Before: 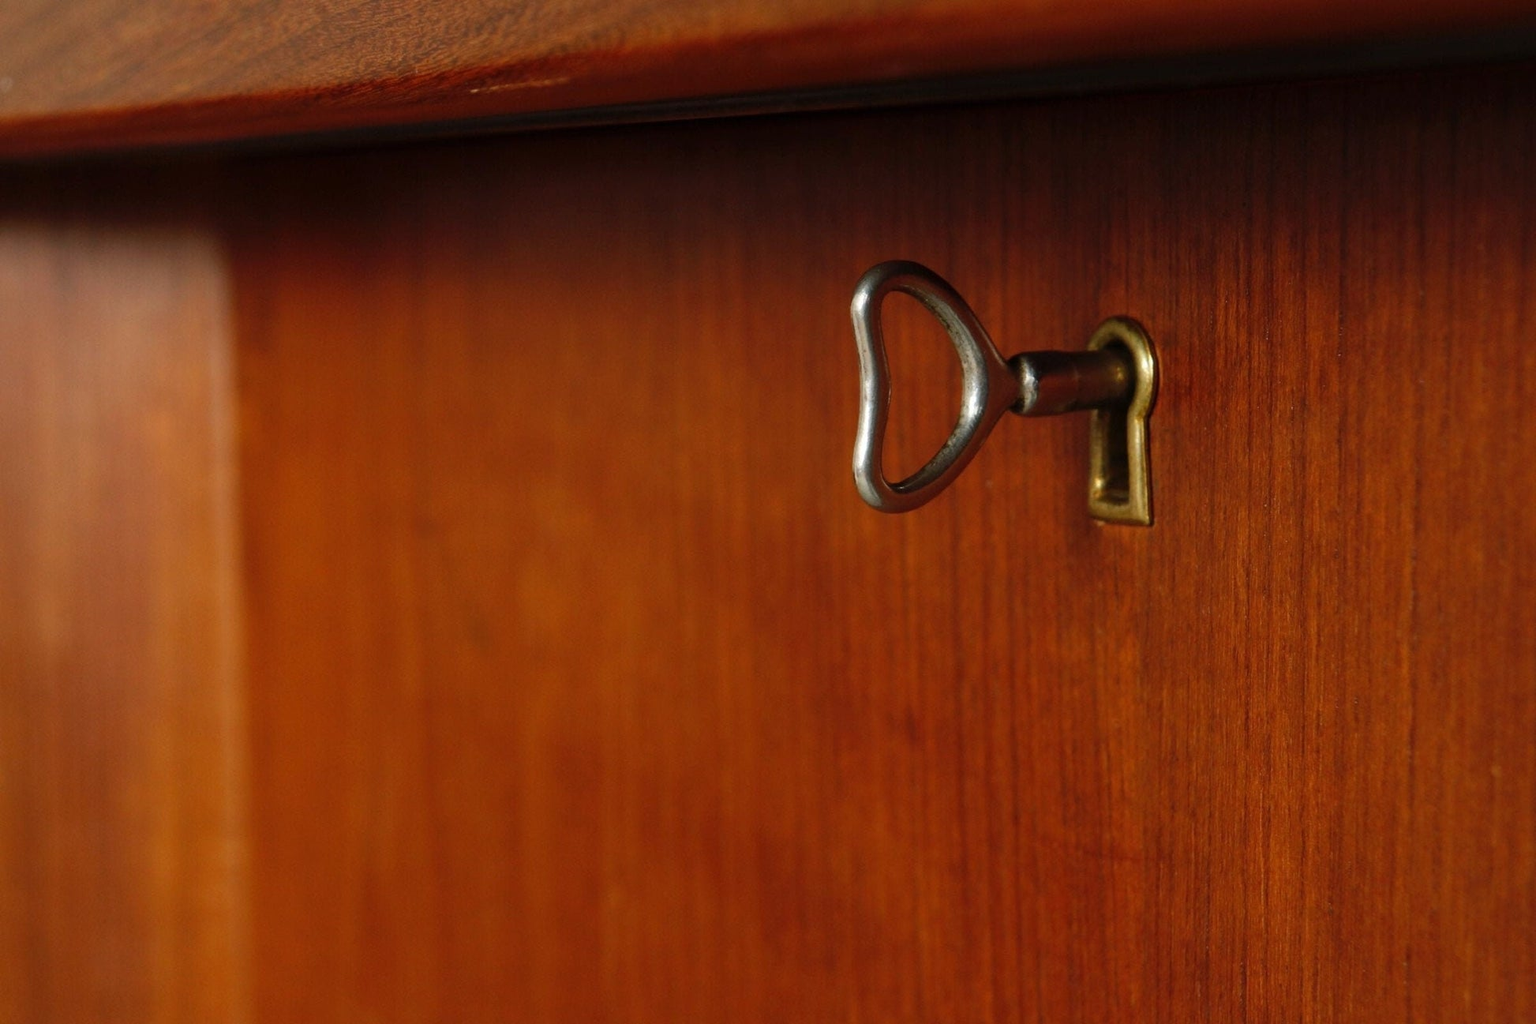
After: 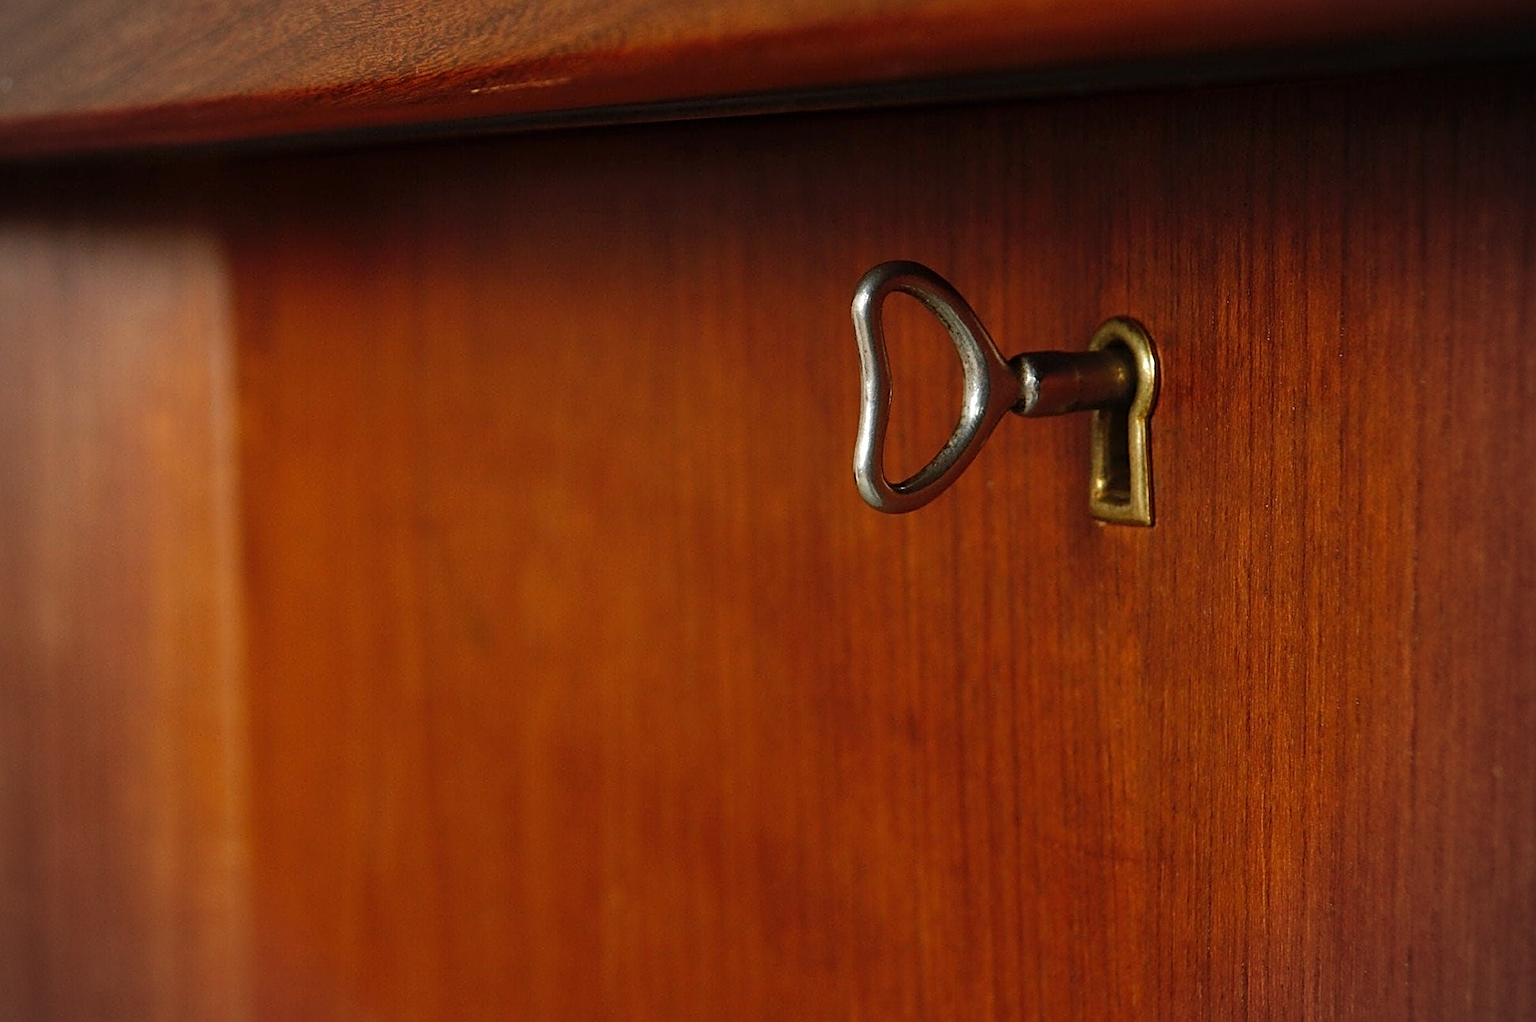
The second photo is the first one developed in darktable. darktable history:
sharpen: amount 0.901
vignetting: on, module defaults
crop: top 0.05%, bottom 0.098%
